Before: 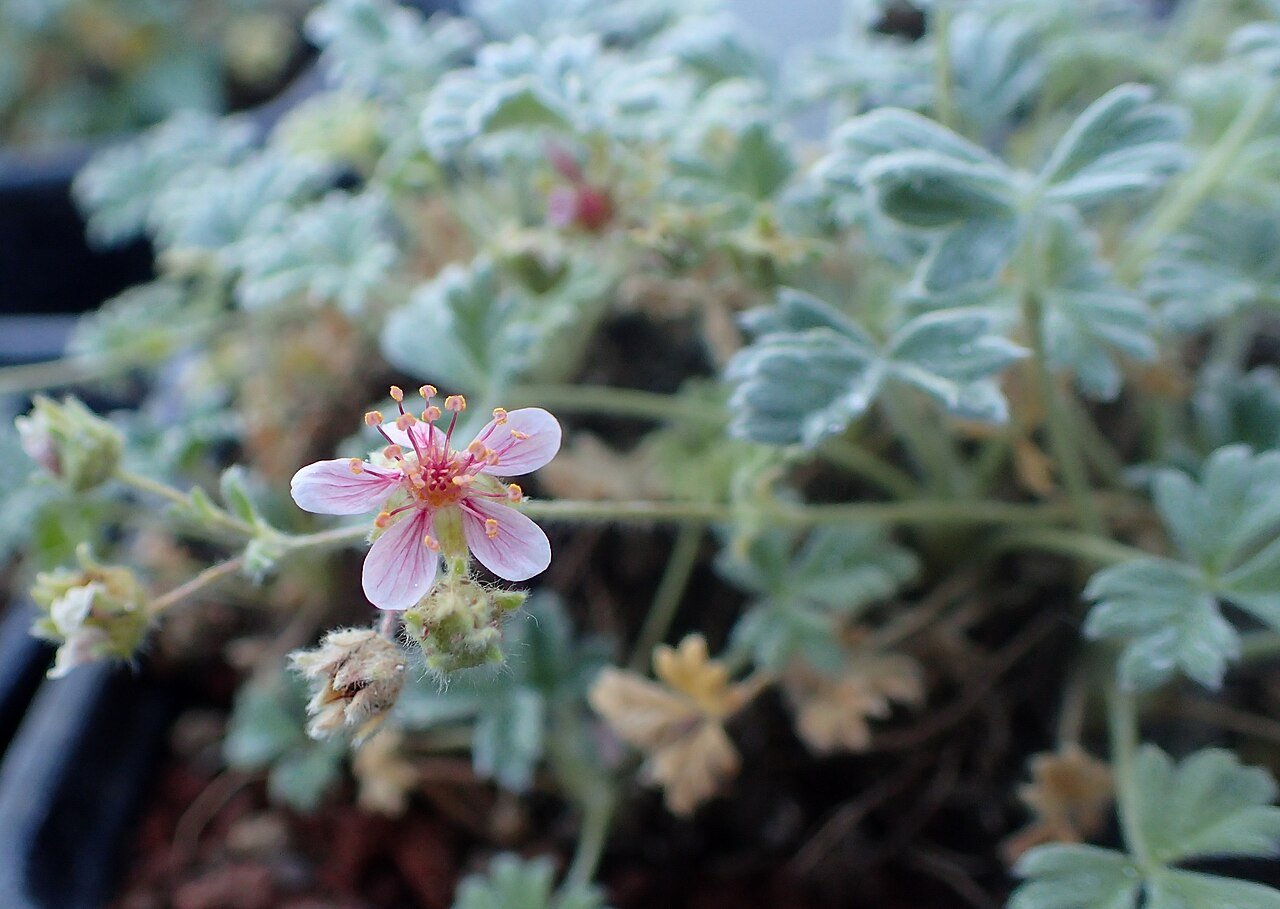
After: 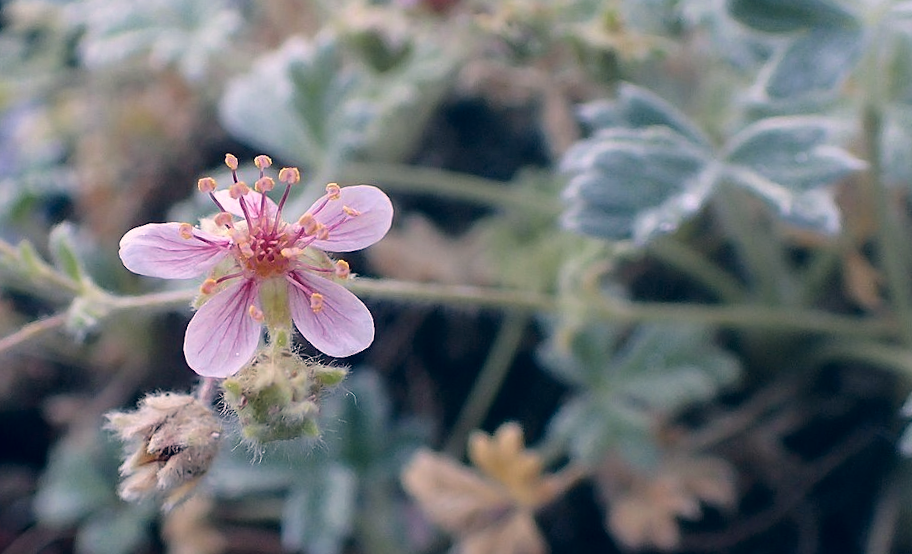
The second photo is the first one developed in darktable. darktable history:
color correction: highlights a* 14.45, highlights b* 5.77, shadows a* -5.82, shadows b* -15.82, saturation 0.864
tone equalizer: on, module defaults
crop and rotate: angle -4.03°, left 9.813%, top 21.145%, right 12.009%, bottom 12.002%
